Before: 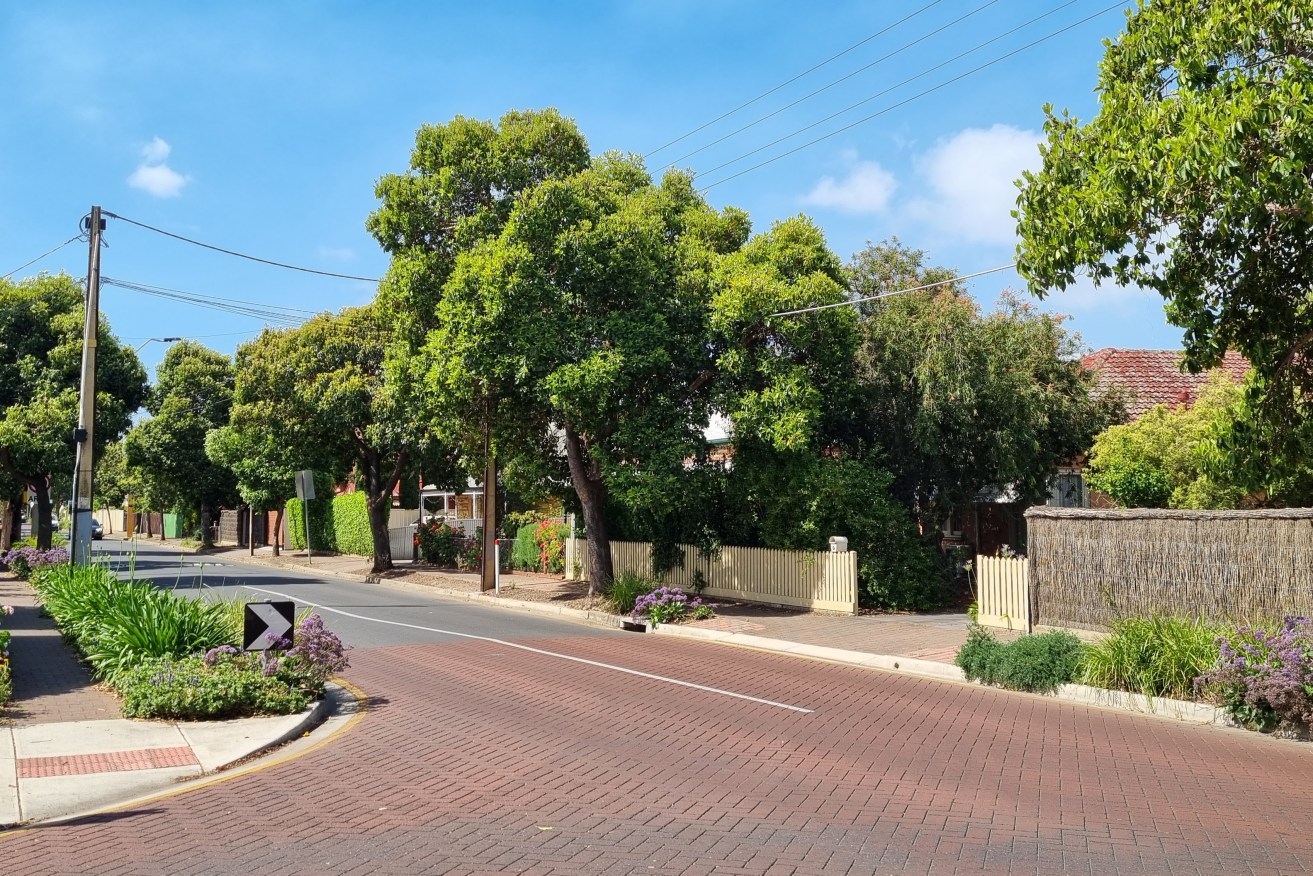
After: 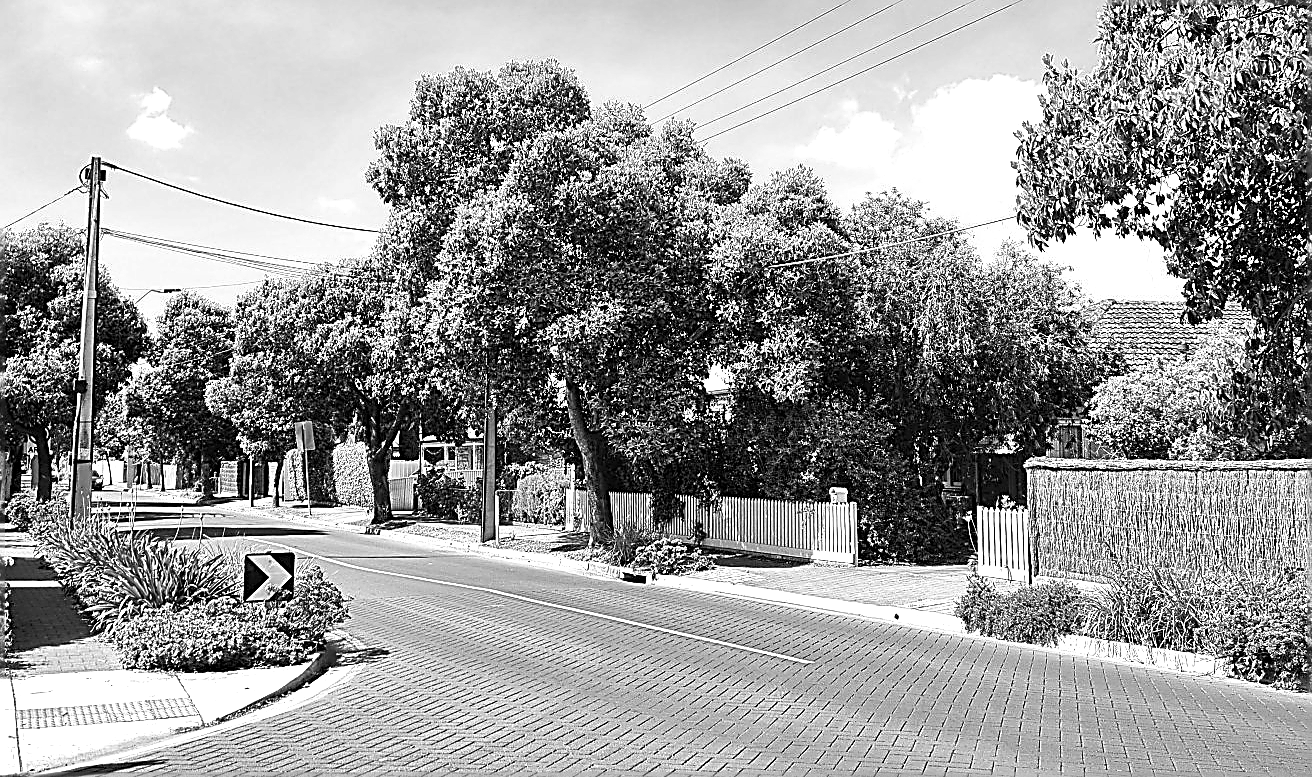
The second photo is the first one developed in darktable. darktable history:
monochrome: on, module defaults
shadows and highlights: shadows 75, highlights -25, soften with gaussian
crop and rotate: top 5.609%, bottom 5.609%
color balance rgb: linear chroma grading › global chroma 25%, perceptual saturation grading › global saturation 45%, perceptual saturation grading › highlights -50%, perceptual saturation grading › shadows 30%, perceptual brilliance grading › global brilliance 18%, global vibrance 40%
exposure: exposure 0.128 EV, compensate highlight preservation false
sharpen: amount 2
white balance: red 1.045, blue 0.932
